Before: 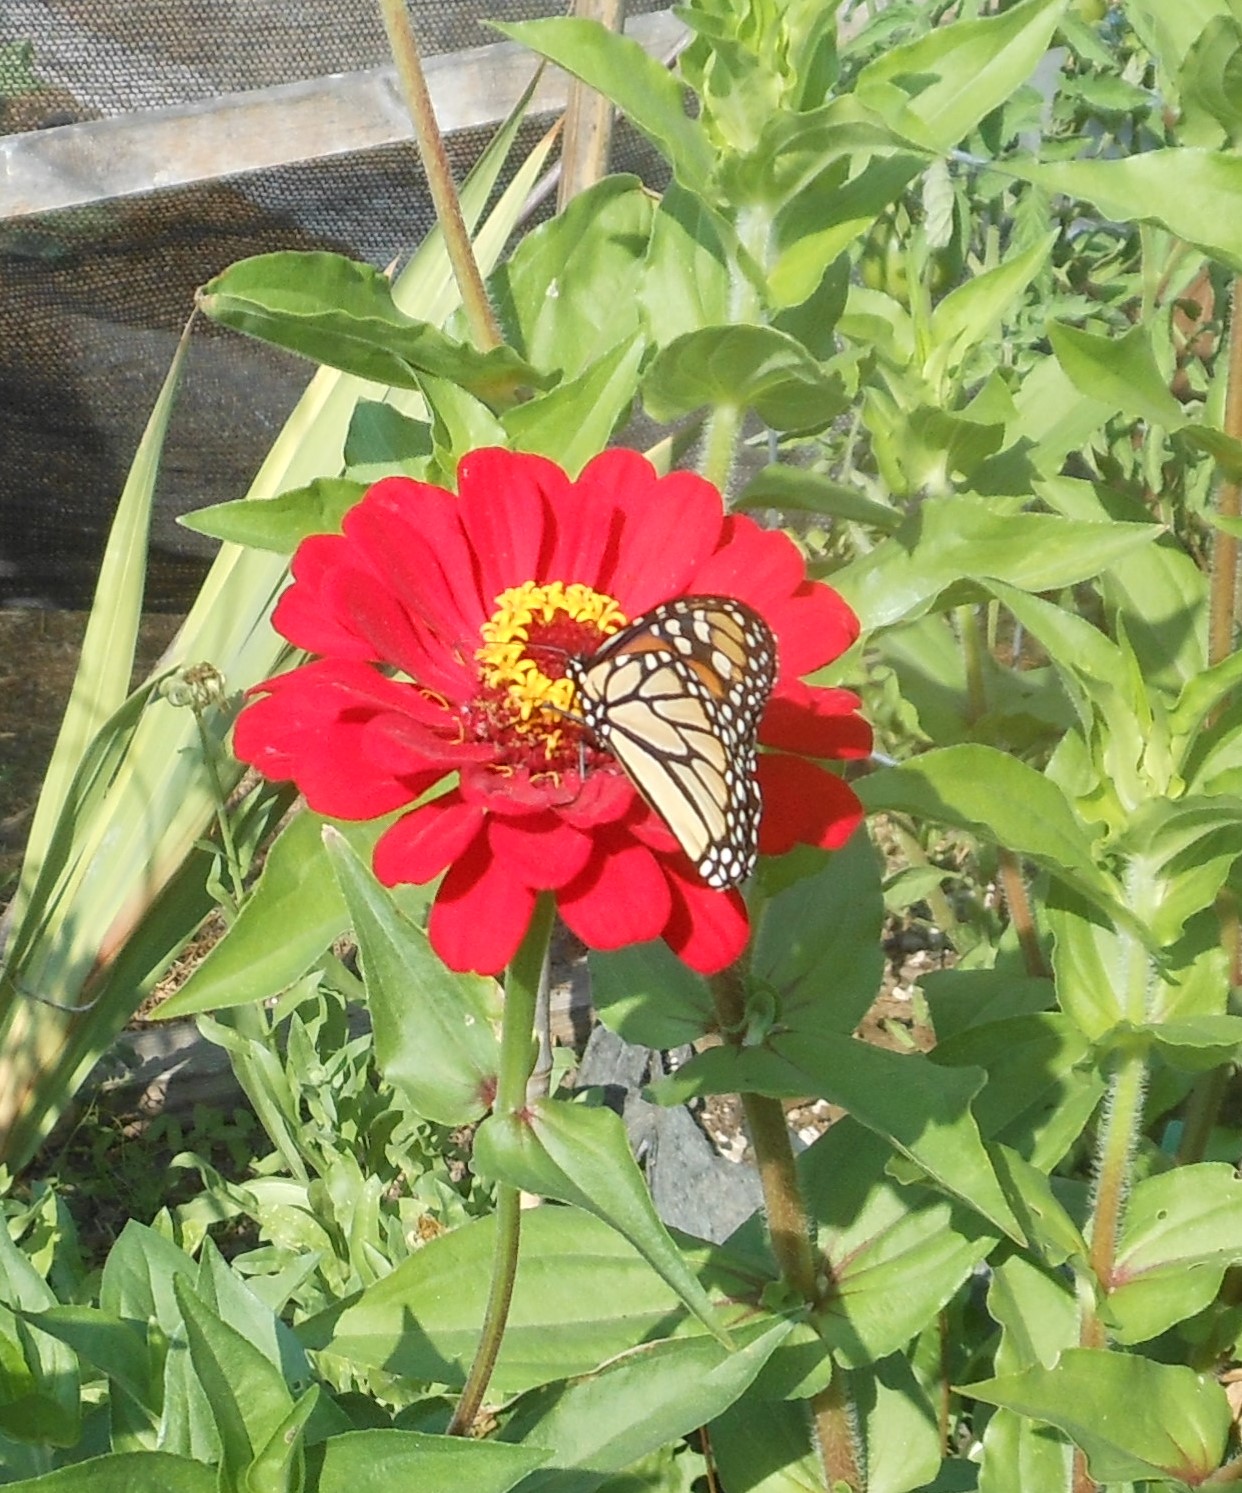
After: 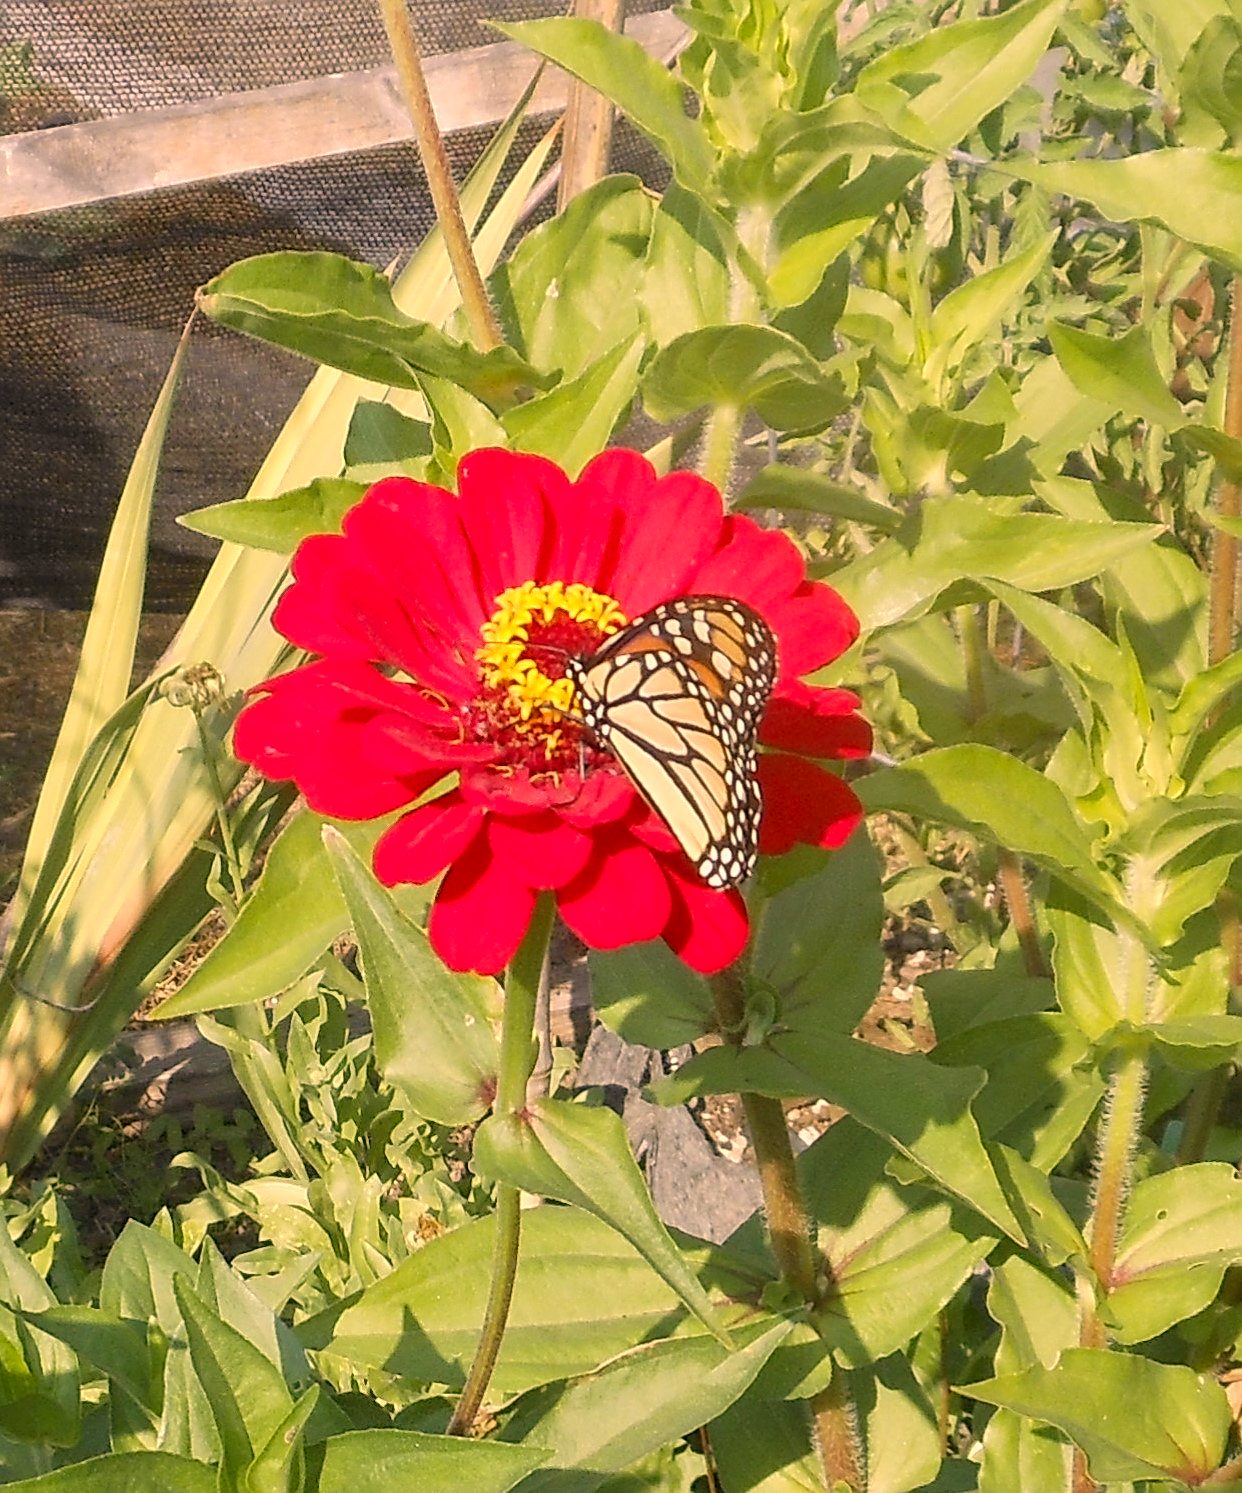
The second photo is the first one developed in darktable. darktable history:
exposure: black level correction 0.002, compensate highlight preservation false
sharpen: on, module defaults
color correction: highlights a* 17.88, highlights b* 18.79
